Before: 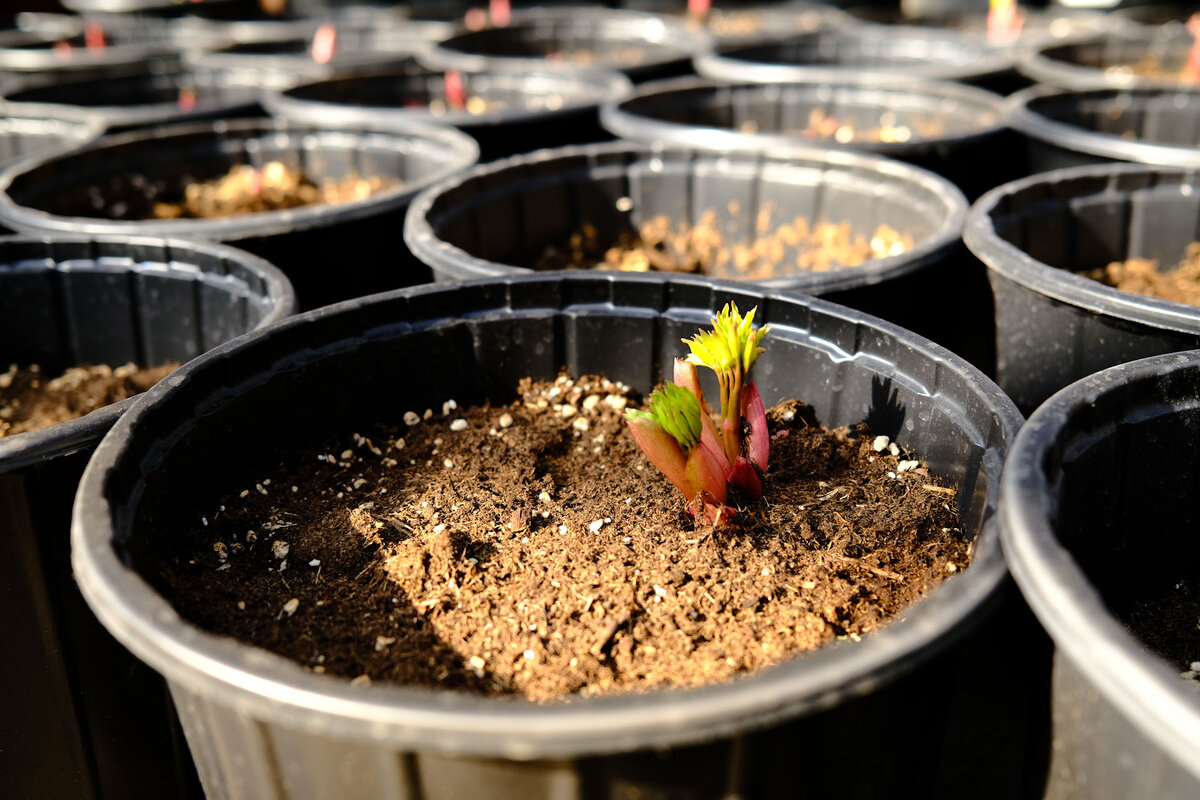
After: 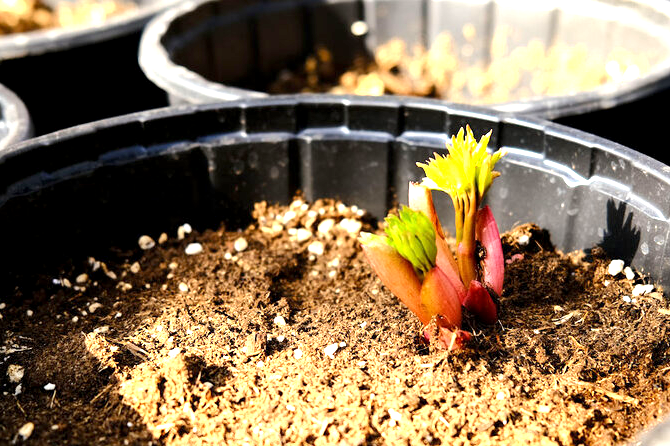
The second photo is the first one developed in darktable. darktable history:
exposure: black level correction 0.001, exposure 1.116 EV, compensate highlight preservation false
crop and rotate: left 22.13%, top 22.054%, right 22.026%, bottom 22.102%
